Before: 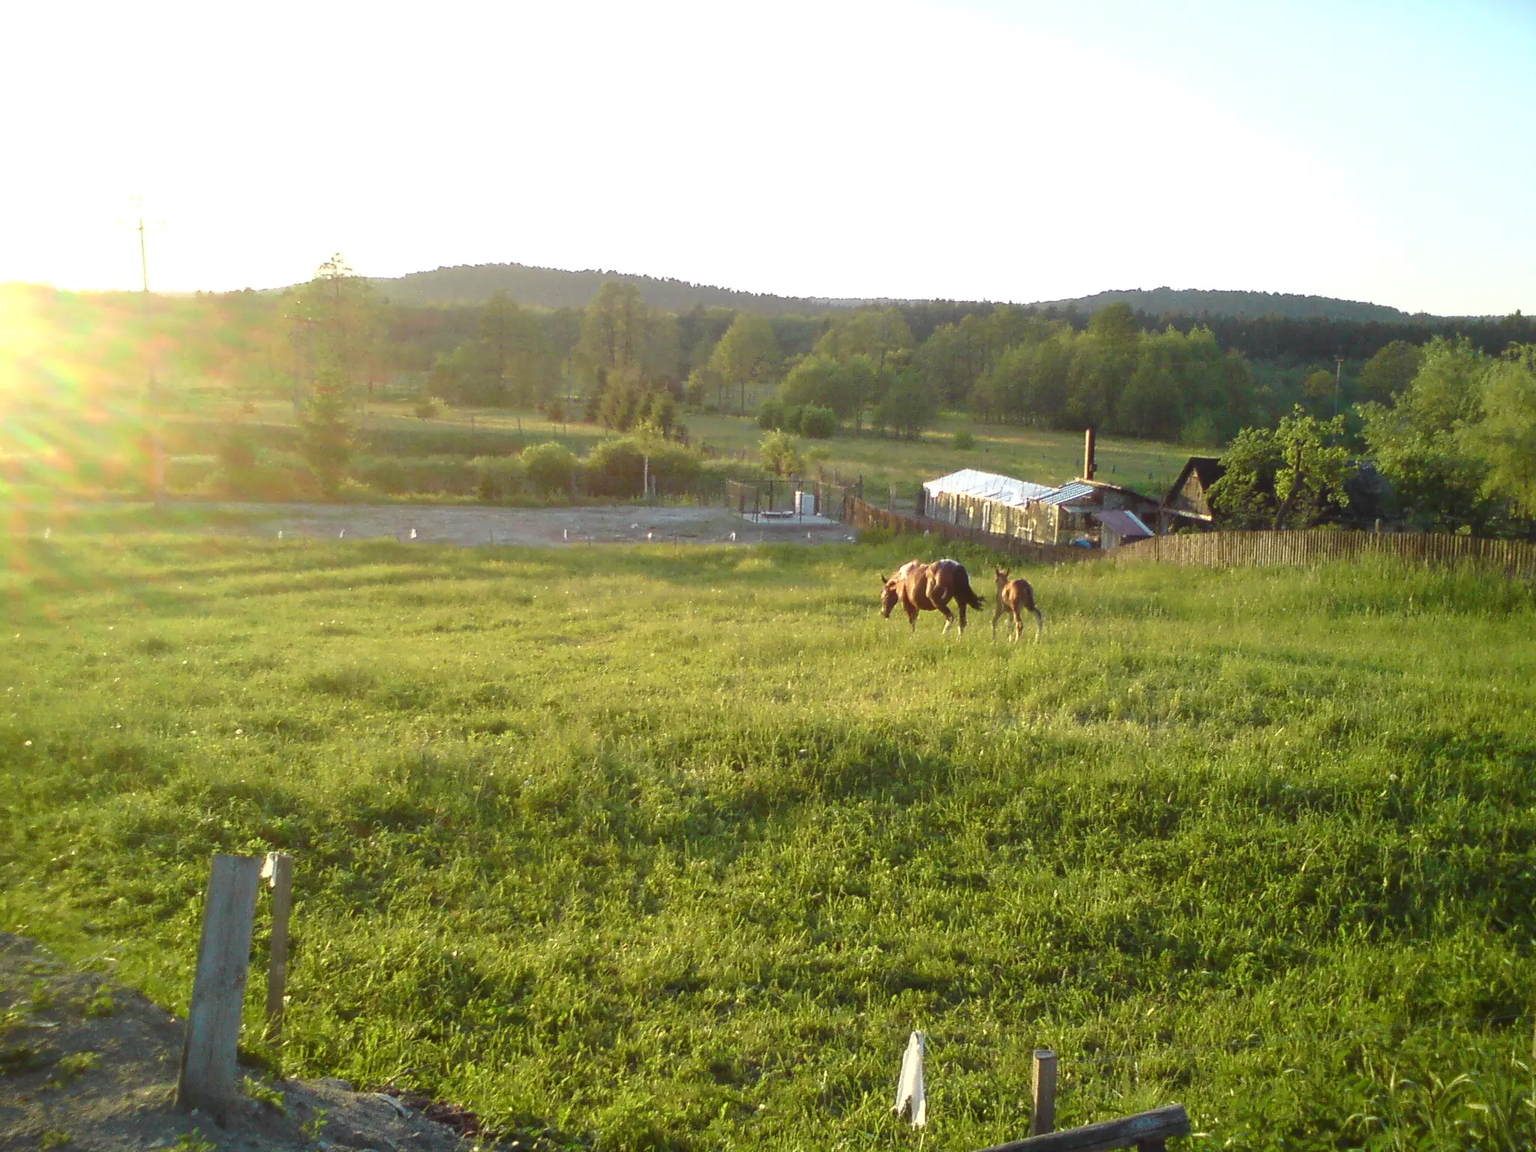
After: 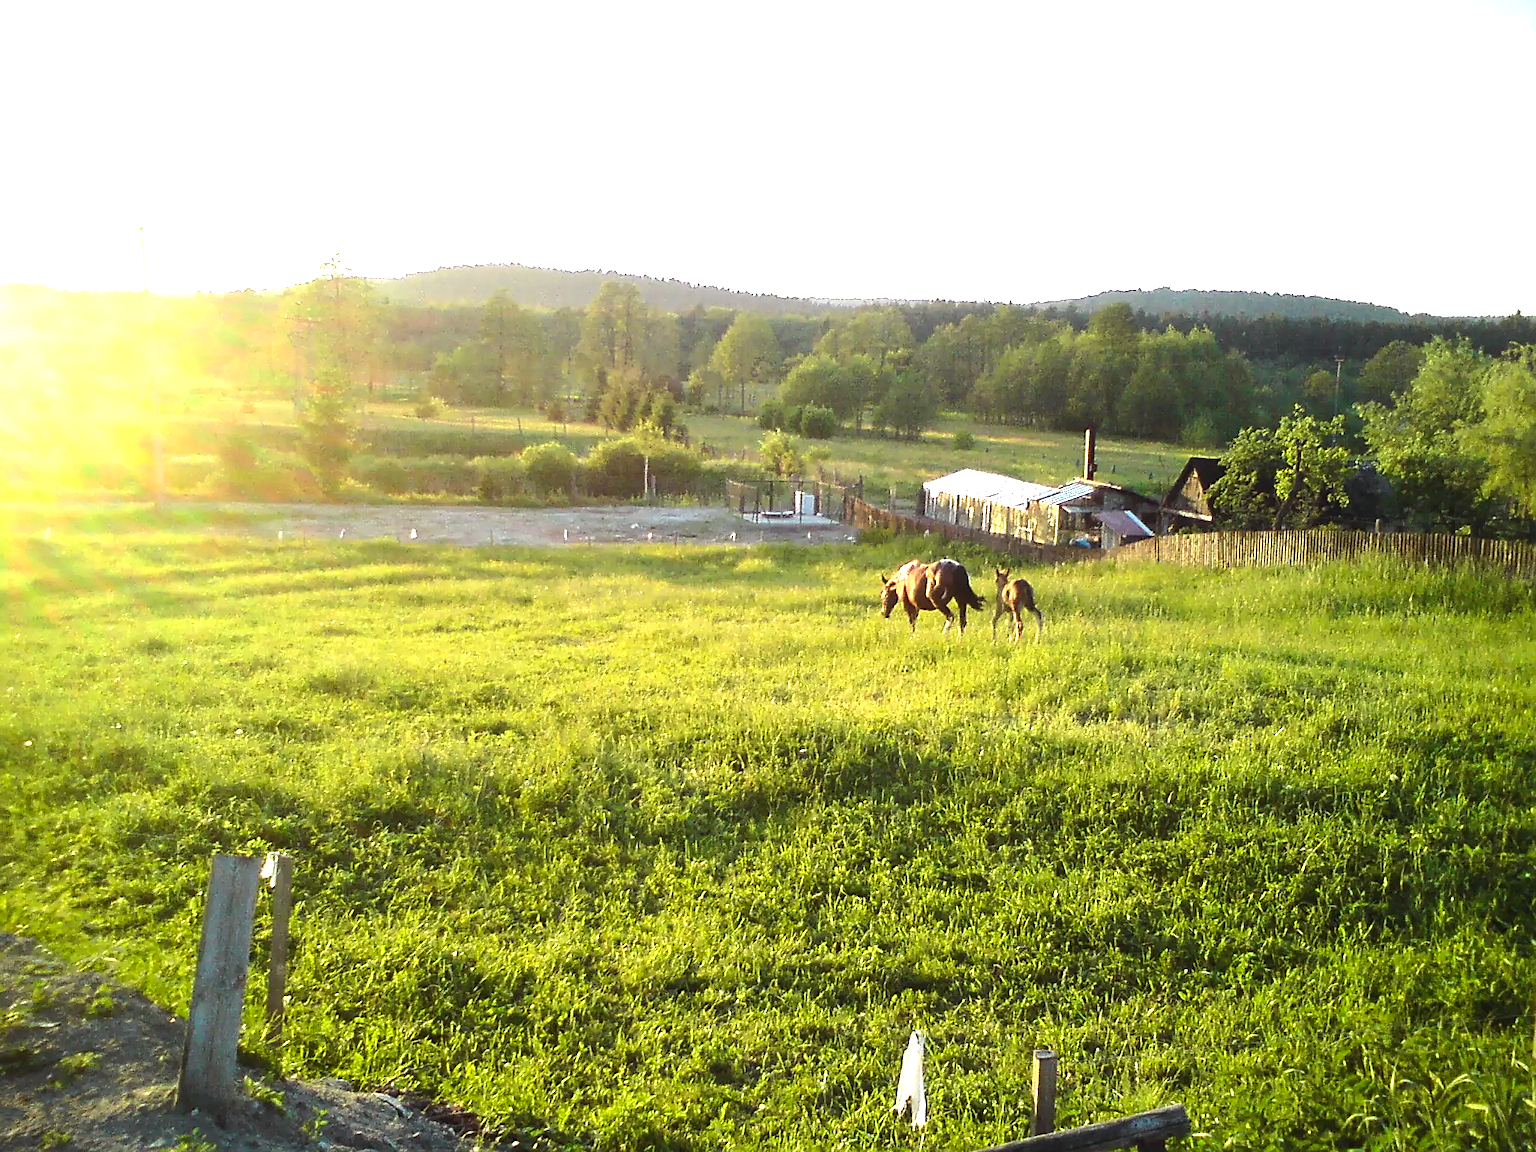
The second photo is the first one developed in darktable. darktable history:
sharpen: on, module defaults
tone equalizer: -8 EV -1.08 EV, -7 EV -1.01 EV, -6 EV -0.867 EV, -5 EV -0.578 EV, -3 EV 0.578 EV, -2 EV 0.867 EV, -1 EV 1.01 EV, +0 EV 1.08 EV, edges refinement/feathering 500, mask exposure compensation -1.57 EV, preserve details no
contrast brightness saturation: brightness 0.09, saturation 0.19
